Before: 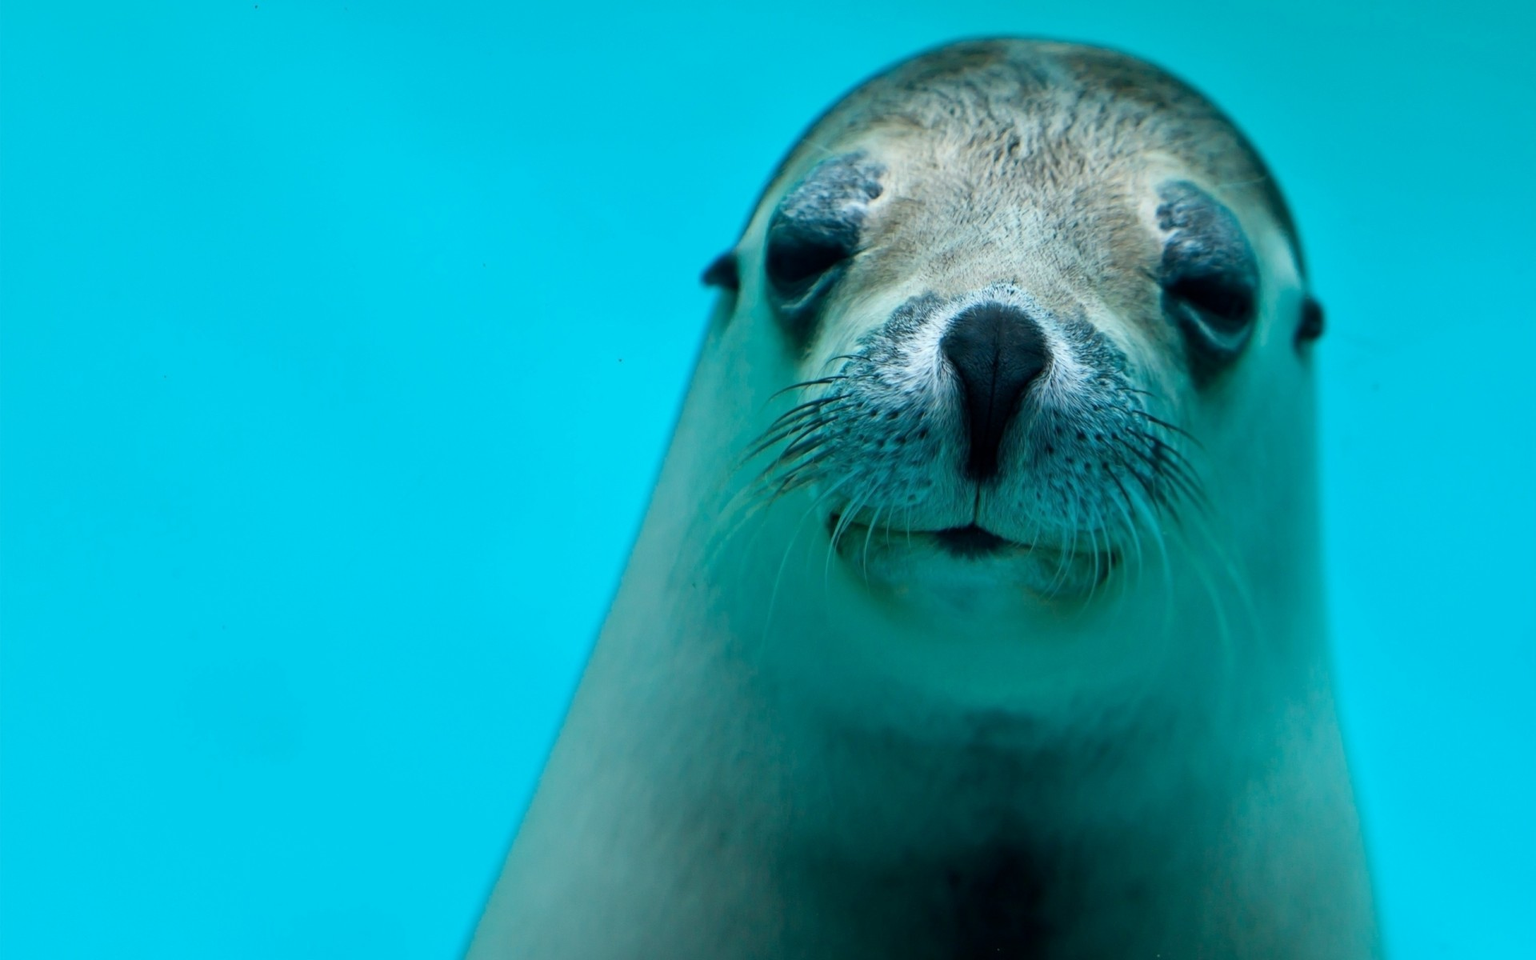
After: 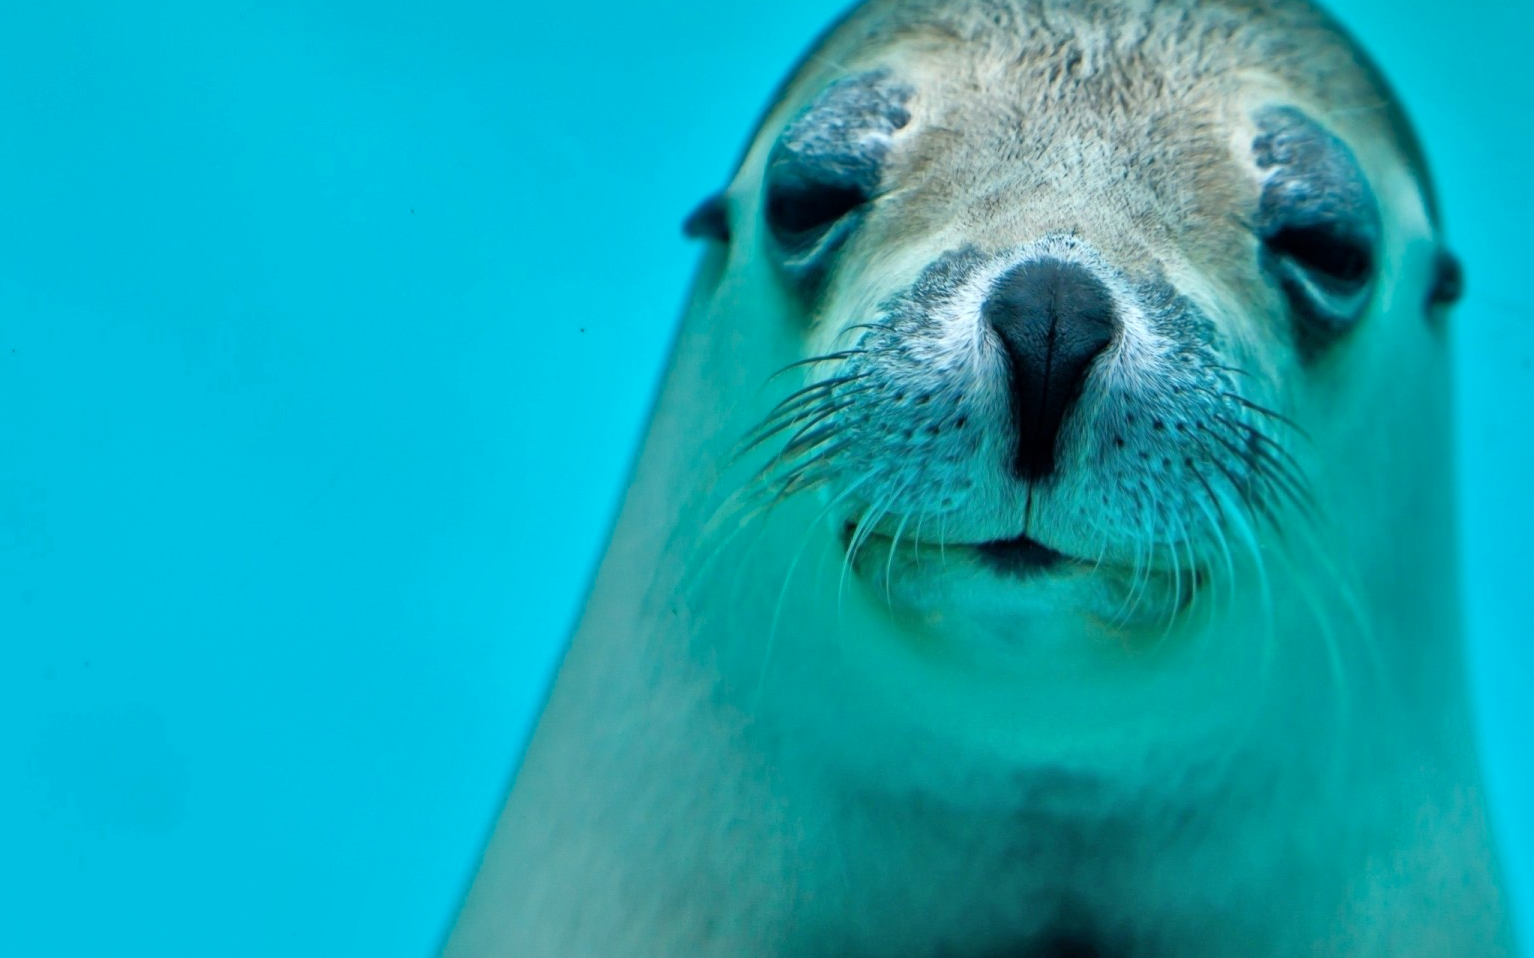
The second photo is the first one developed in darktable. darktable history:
shadows and highlights: low approximation 0.01, soften with gaussian
crop and rotate: left 10.071%, top 10.071%, right 10.02%, bottom 10.02%
tone equalizer: -7 EV 0.15 EV, -6 EV 0.6 EV, -5 EV 1.15 EV, -4 EV 1.33 EV, -3 EV 1.15 EV, -2 EV 0.6 EV, -1 EV 0.15 EV, mask exposure compensation -0.5 EV
